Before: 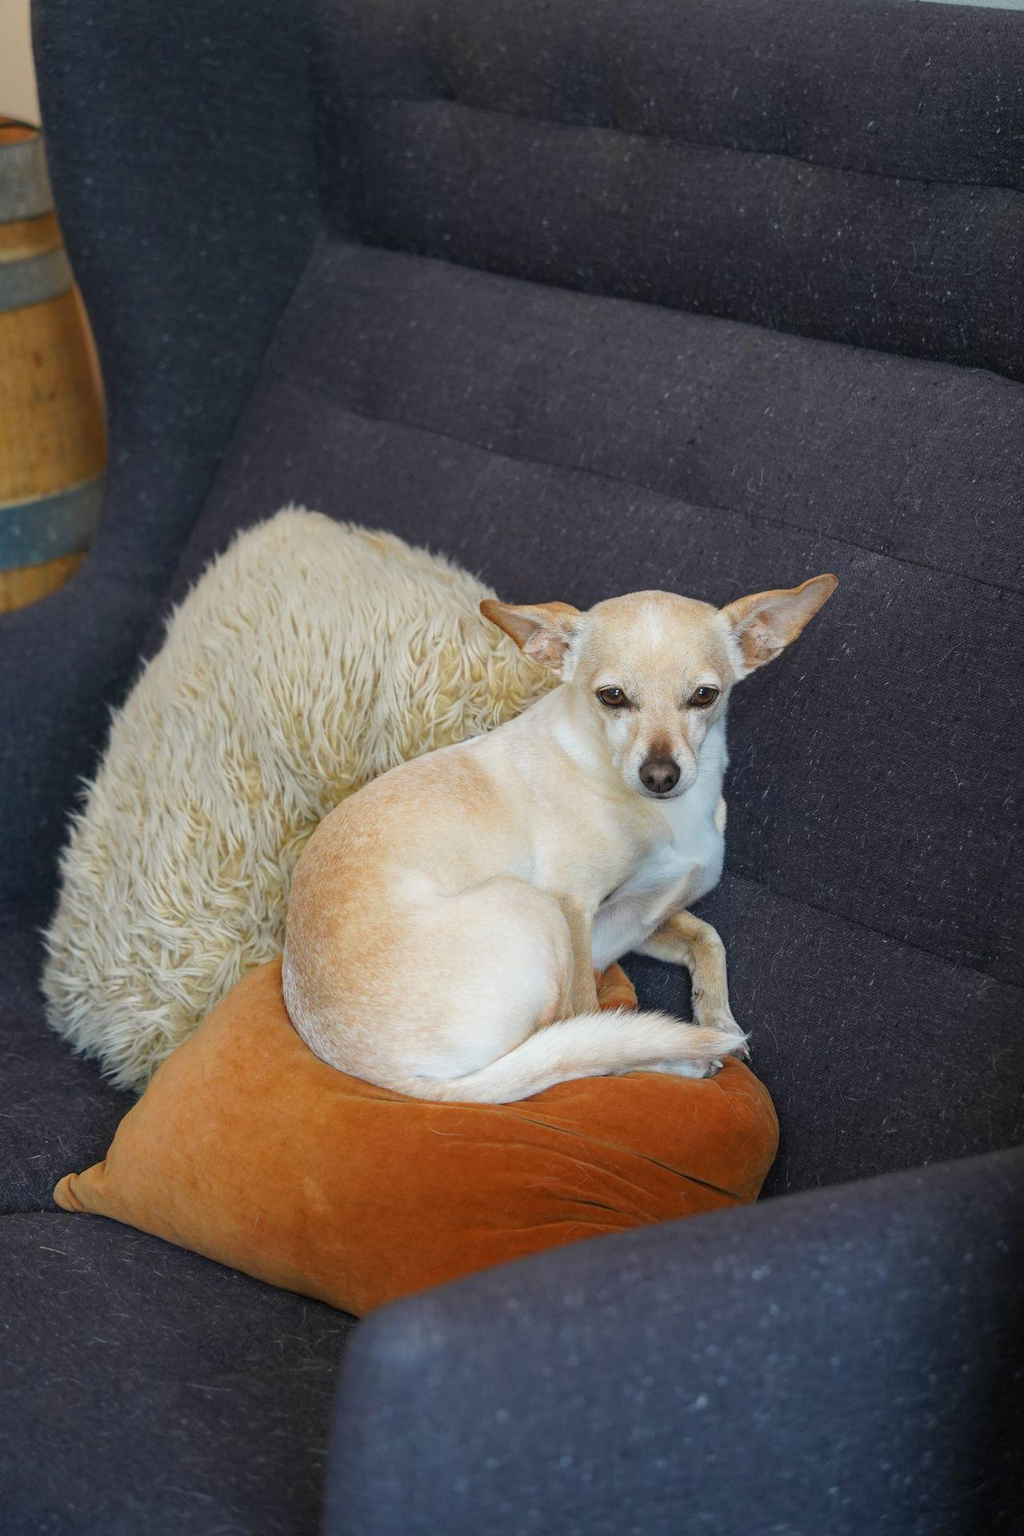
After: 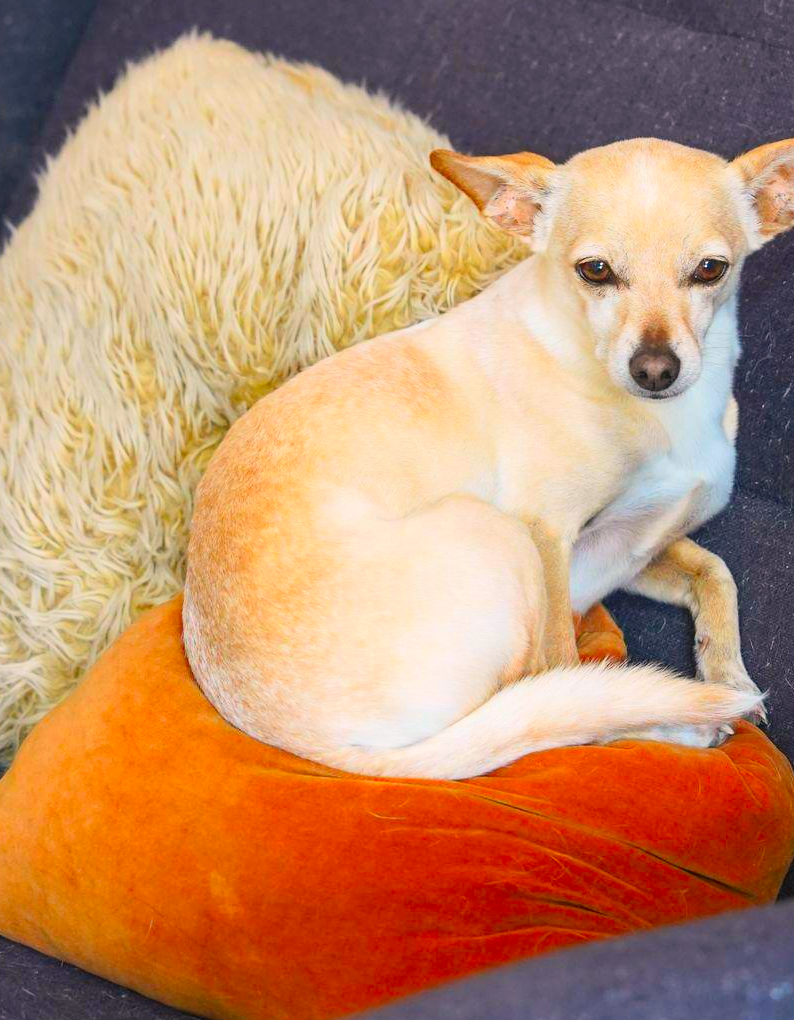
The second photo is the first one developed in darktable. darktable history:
color correction: highlights a* 5.81, highlights b* 4.84
crop: left 13.312%, top 31.28%, right 24.627%, bottom 15.582%
tone equalizer: on, module defaults
contrast brightness saturation: contrast 0.2, brightness 0.2, saturation 0.8
